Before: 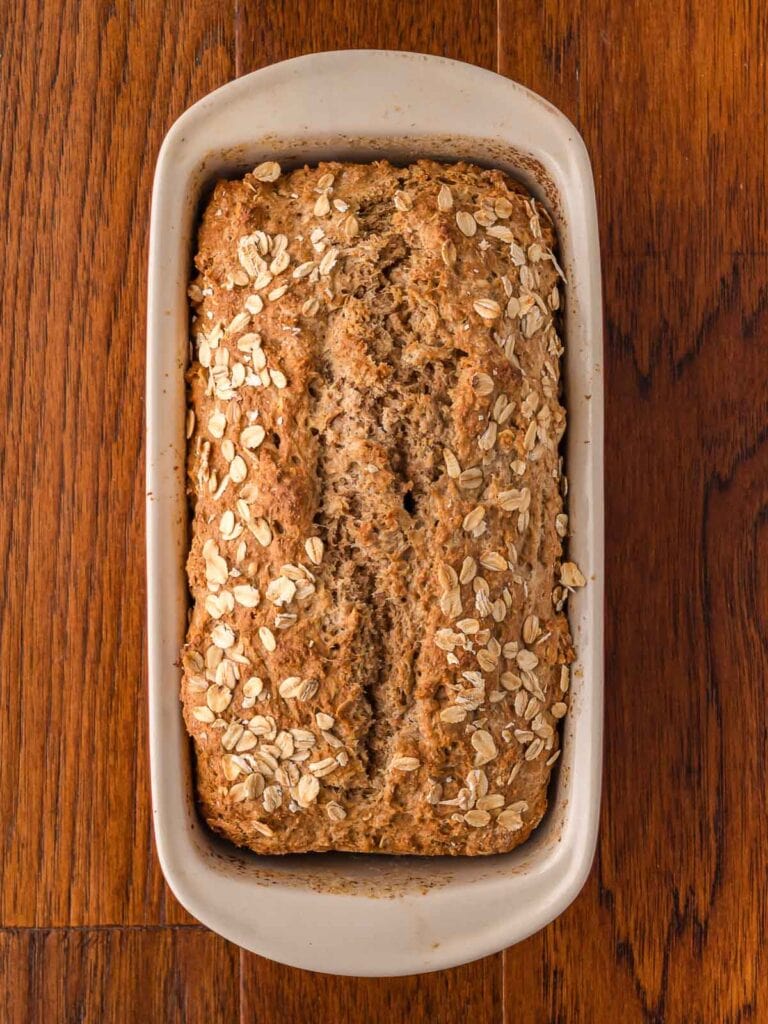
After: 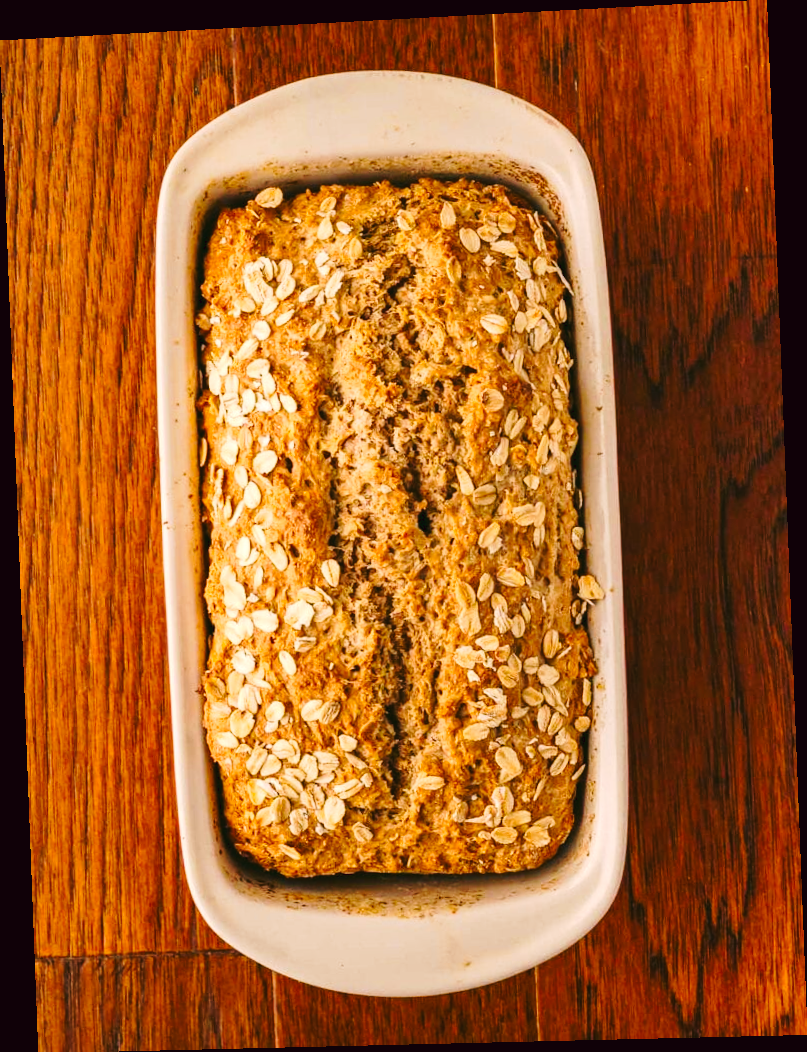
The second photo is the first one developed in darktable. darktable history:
color correction: highlights a* 4.02, highlights b* 4.98, shadows a* -7.55, shadows b* 4.98
rotate and perspective: rotation -2.22°, lens shift (horizontal) -0.022, automatic cropping off
tone curve: curves: ch0 [(0, 0) (0.003, 0.046) (0.011, 0.052) (0.025, 0.059) (0.044, 0.069) (0.069, 0.084) (0.1, 0.107) (0.136, 0.133) (0.177, 0.171) (0.224, 0.216) (0.277, 0.293) (0.335, 0.371) (0.399, 0.481) (0.468, 0.577) (0.543, 0.662) (0.623, 0.749) (0.709, 0.831) (0.801, 0.891) (0.898, 0.942) (1, 1)], preserve colors none
color balance: lift [1, 1, 0.999, 1.001], gamma [1, 1.003, 1.005, 0.995], gain [1, 0.992, 0.988, 1.012], contrast 5%, output saturation 110%
